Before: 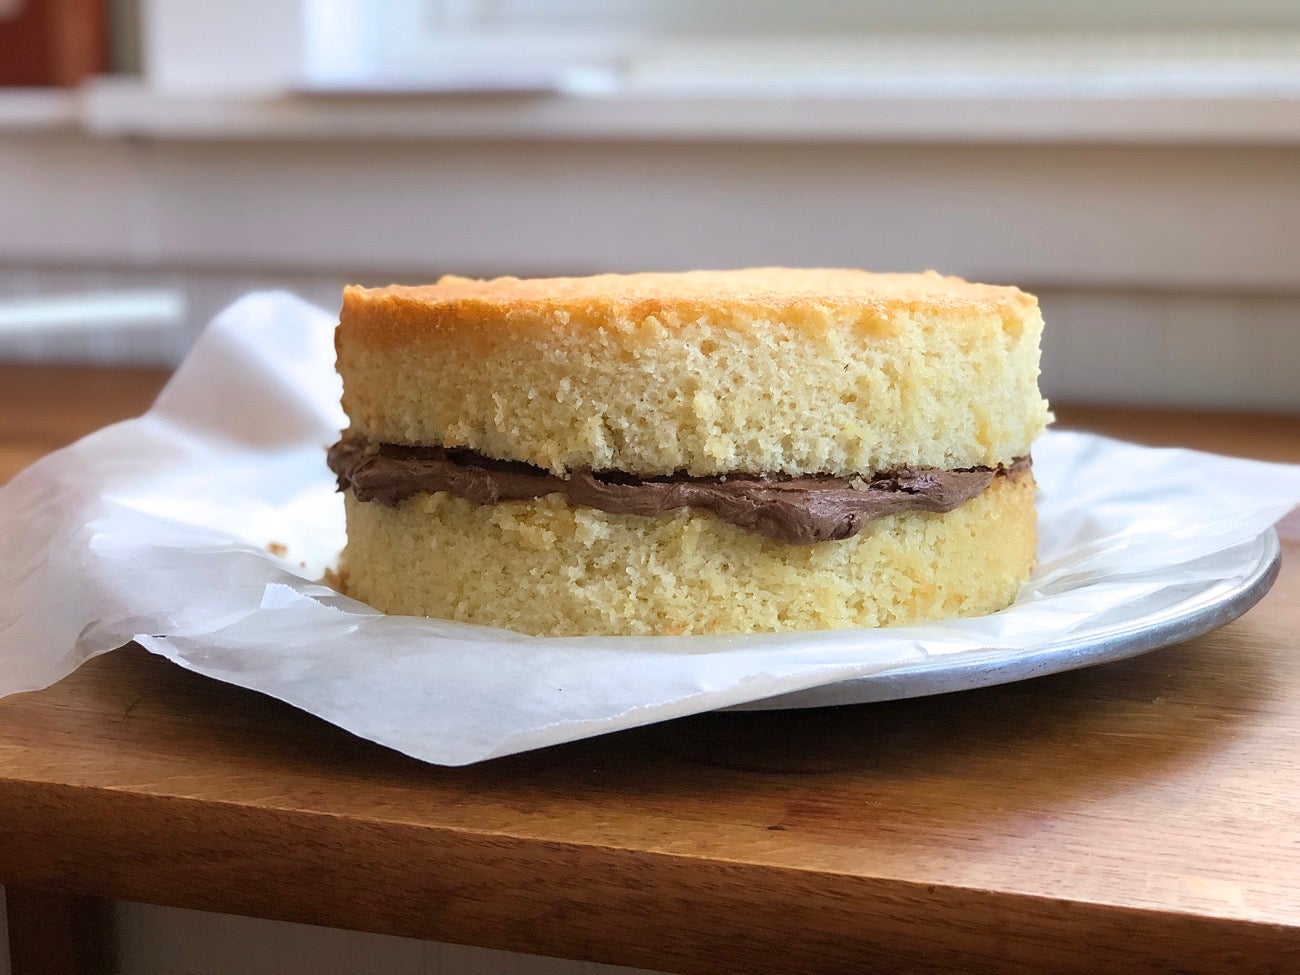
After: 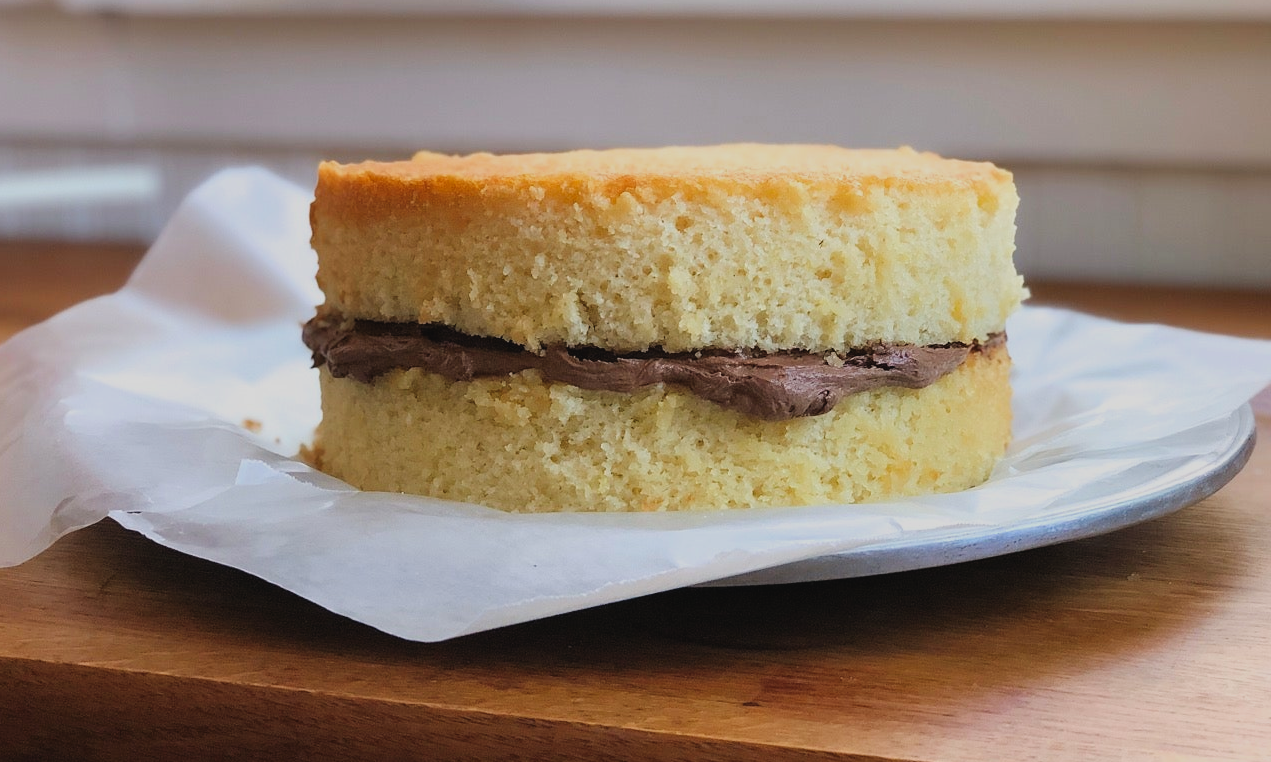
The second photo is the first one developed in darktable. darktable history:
crop and rotate: left 1.947%, top 12.874%, right 0.263%, bottom 8.906%
tone curve: curves: ch0 [(0, 0.032) (0.181, 0.156) (0.751, 0.762) (1, 1)], preserve colors none
filmic rgb: middle gray luminance 18.42%, black relative exposure -10.42 EV, white relative exposure 3.4 EV, target black luminance 0%, hardness 6.04, latitude 98.09%, contrast 0.839, shadows ↔ highlights balance 0.591%, color science v6 (2022)
